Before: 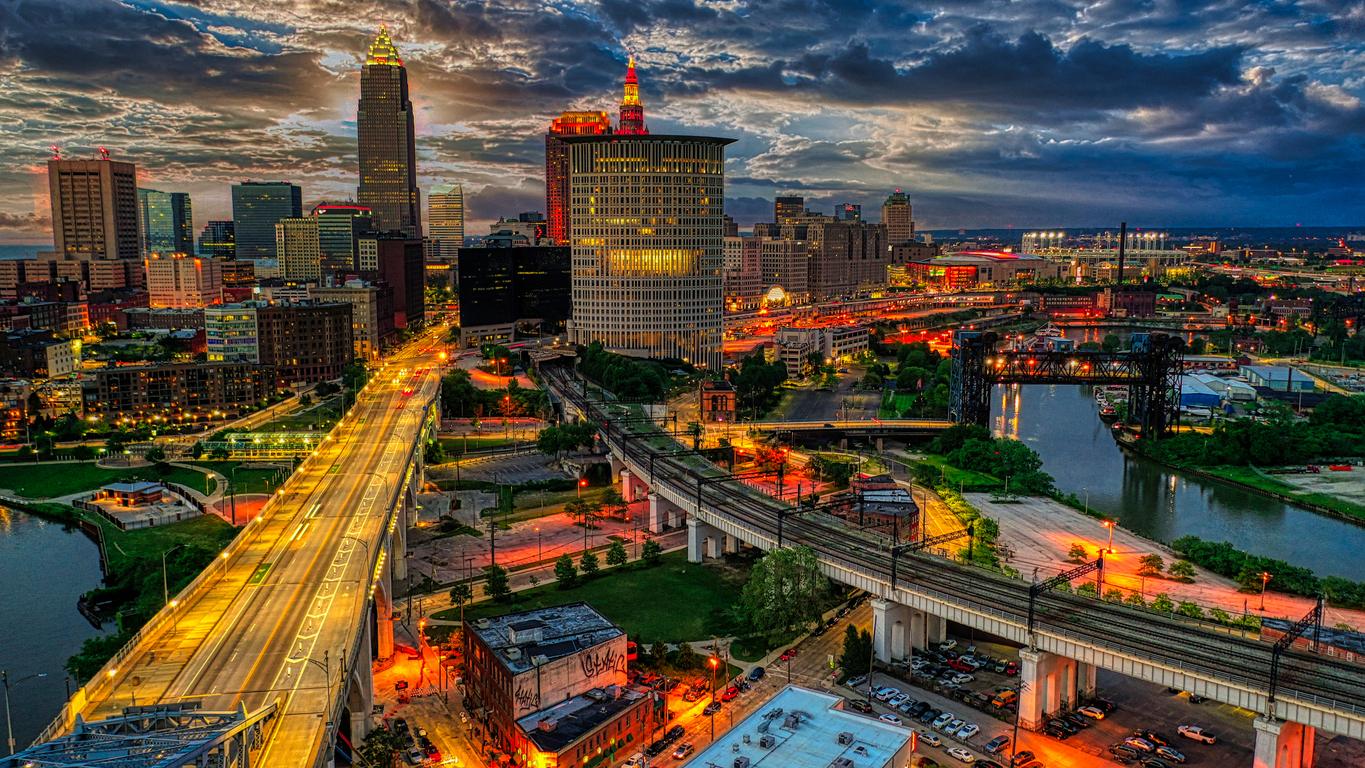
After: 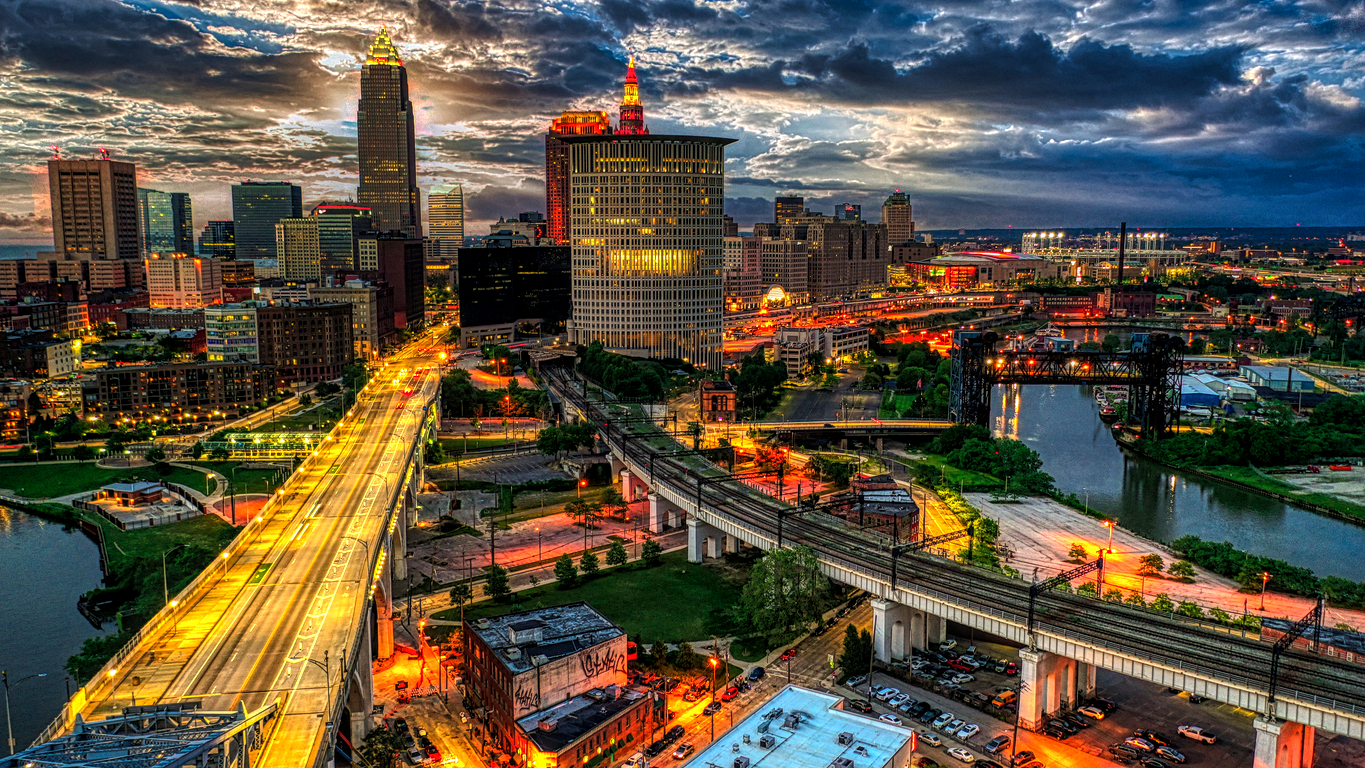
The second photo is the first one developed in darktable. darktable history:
exposure: compensate highlight preservation false
tone equalizer: -8 EV 0.001 EV, -7 EV -0.002 EV, -6 EV 0.002 EV, -5 EV -0.03 EV, -4 EV -0.116 EV, -3 EV -0.169 EV, -2 EV 0.24 EV, -1 EV 0.702 EV, +0 EV 0.493 EV
local contrast: on, module defaults
